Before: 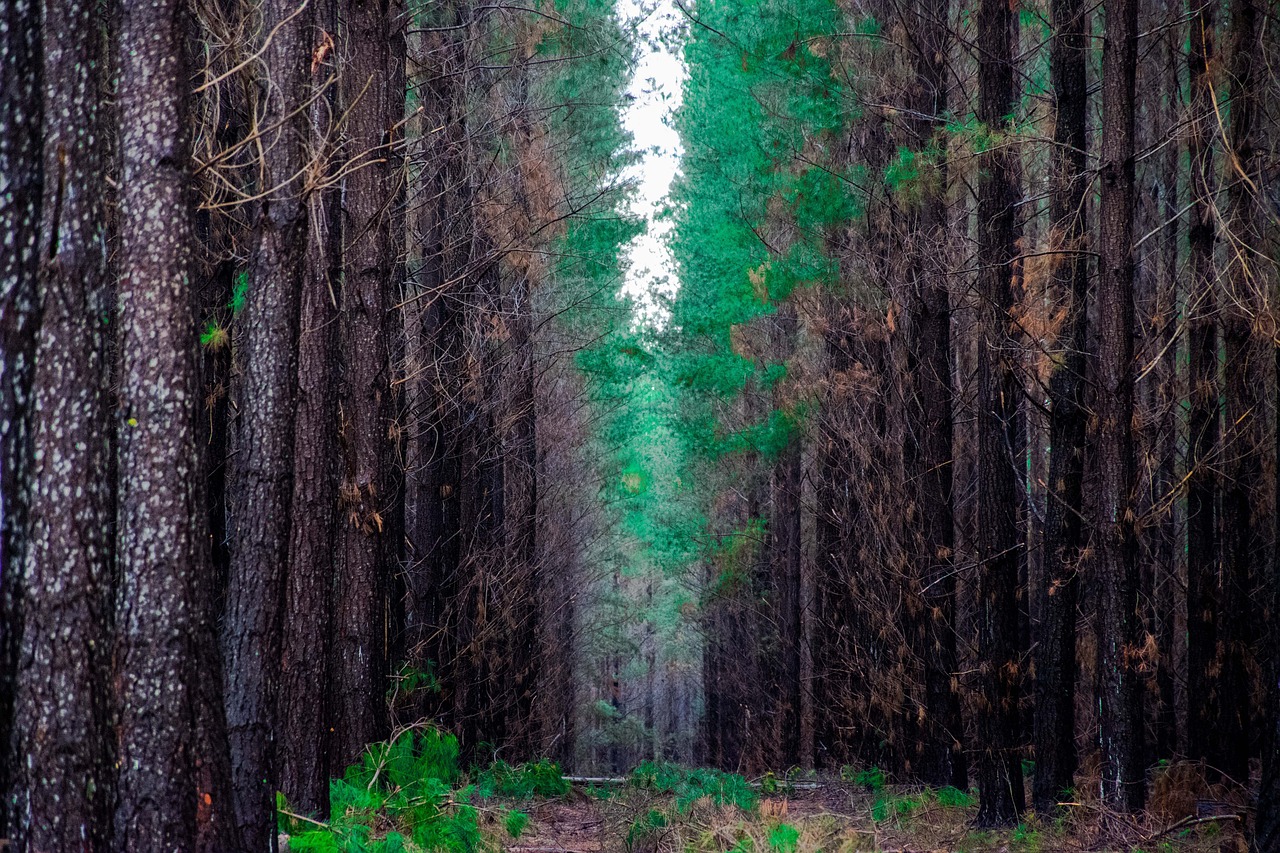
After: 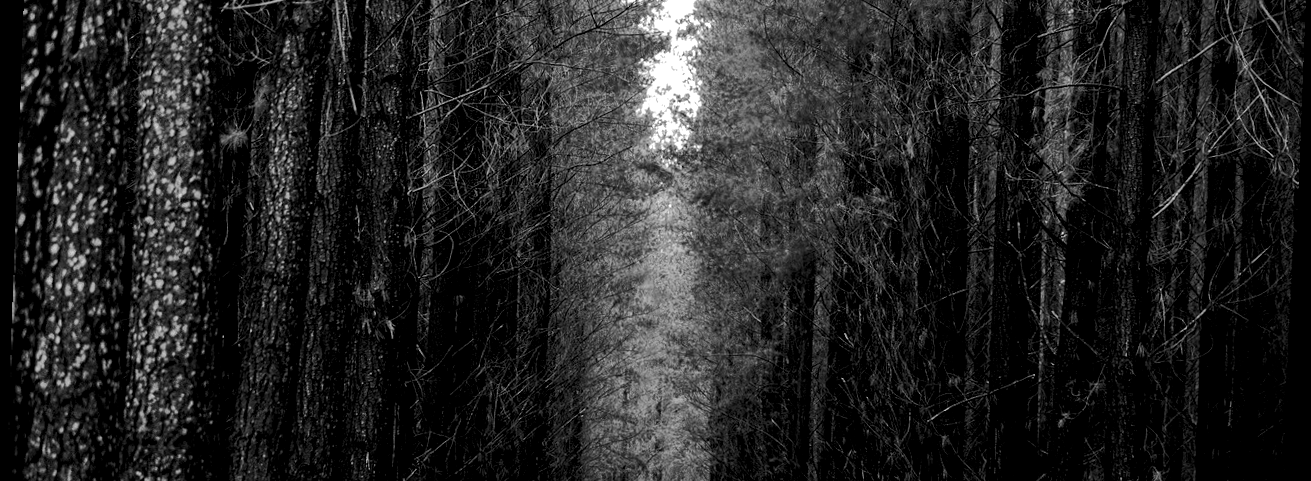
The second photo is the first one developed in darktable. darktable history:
exposure: black level correction 0.011, exposure -0.478 EV, compensate highlight preservation false
tone equalizer: -8 EV -0.75 EV, -7 EV -0.7 EV, -6 EV -0.6 EV, -5 EV -0.4 EV, -3 EV 0.4 EV, -2 EV 0.6 EV, -1 EV 0.7 EV, +0 EV 0.75 EV, edges refinement/feathering 500, mask exposure compensation -1.57 EV, preserve details no
rotate and perspective: rotation 2.17°, automatic cropping off
local contrast: highlights 100%, shadows 100%, detail 120%, midtone range 0.2
monochrome: size 1
crop and rotate: top 23.043%, bottom 23.437%
